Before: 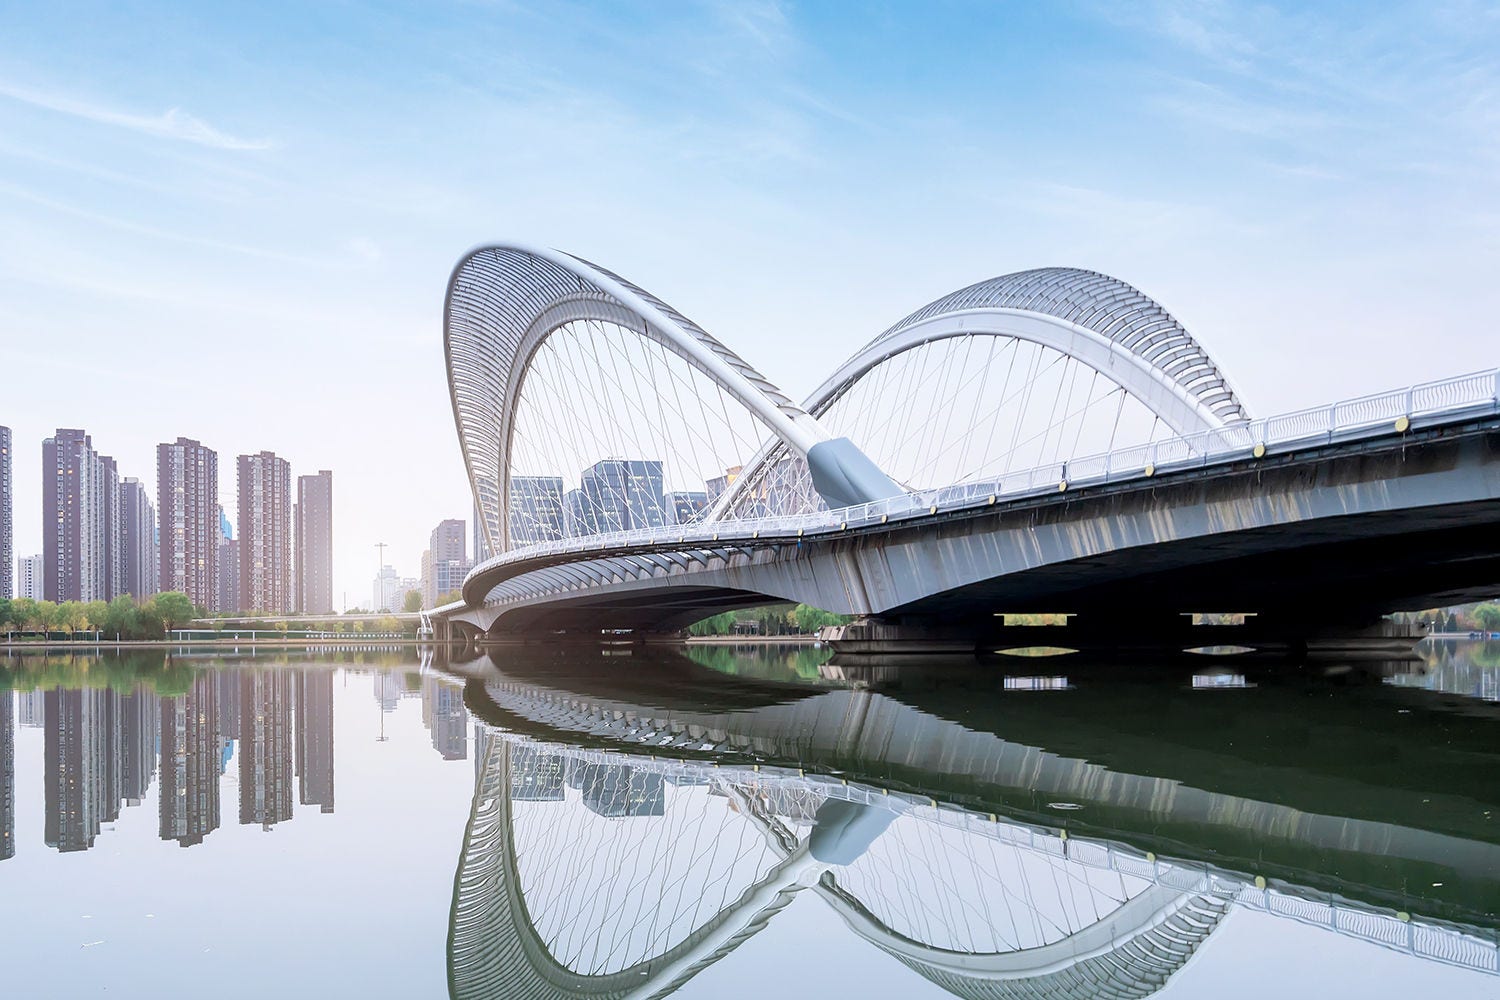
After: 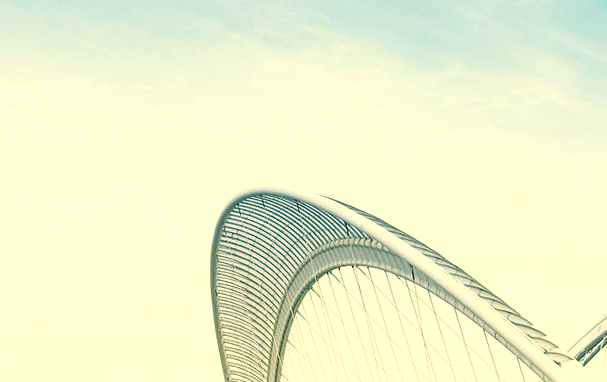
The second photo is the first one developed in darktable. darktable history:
color correction: highlights a* 2.14, highlights b* 34.68, shadows a* -35.89, shadows b* -5.88
exposure: black level correction 0, exposure 0.394 EV, compensate exposure bias true, compensate highlight preservation false
crop: left 15.553%, top 5.455%, right 43.961%, bottom 56.292%
